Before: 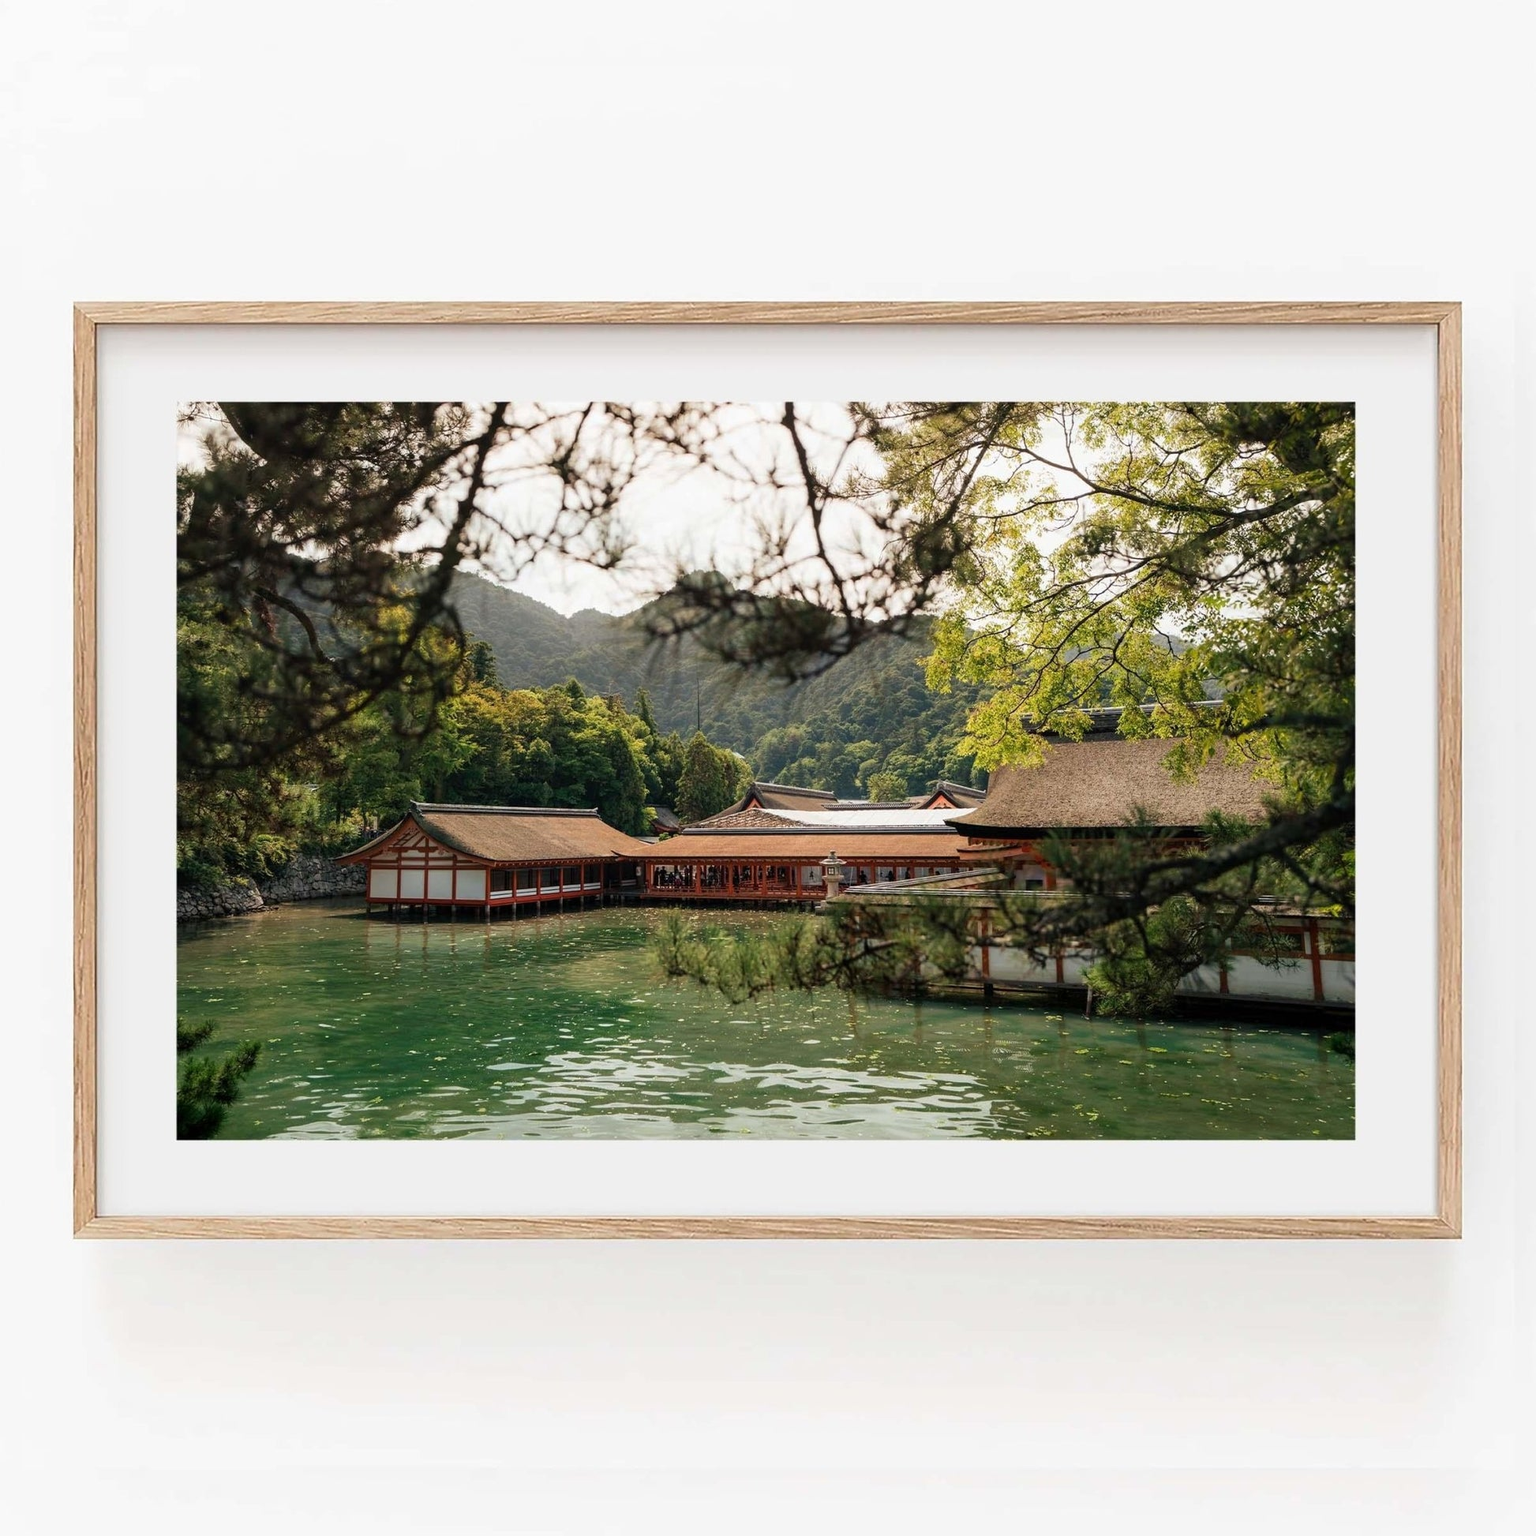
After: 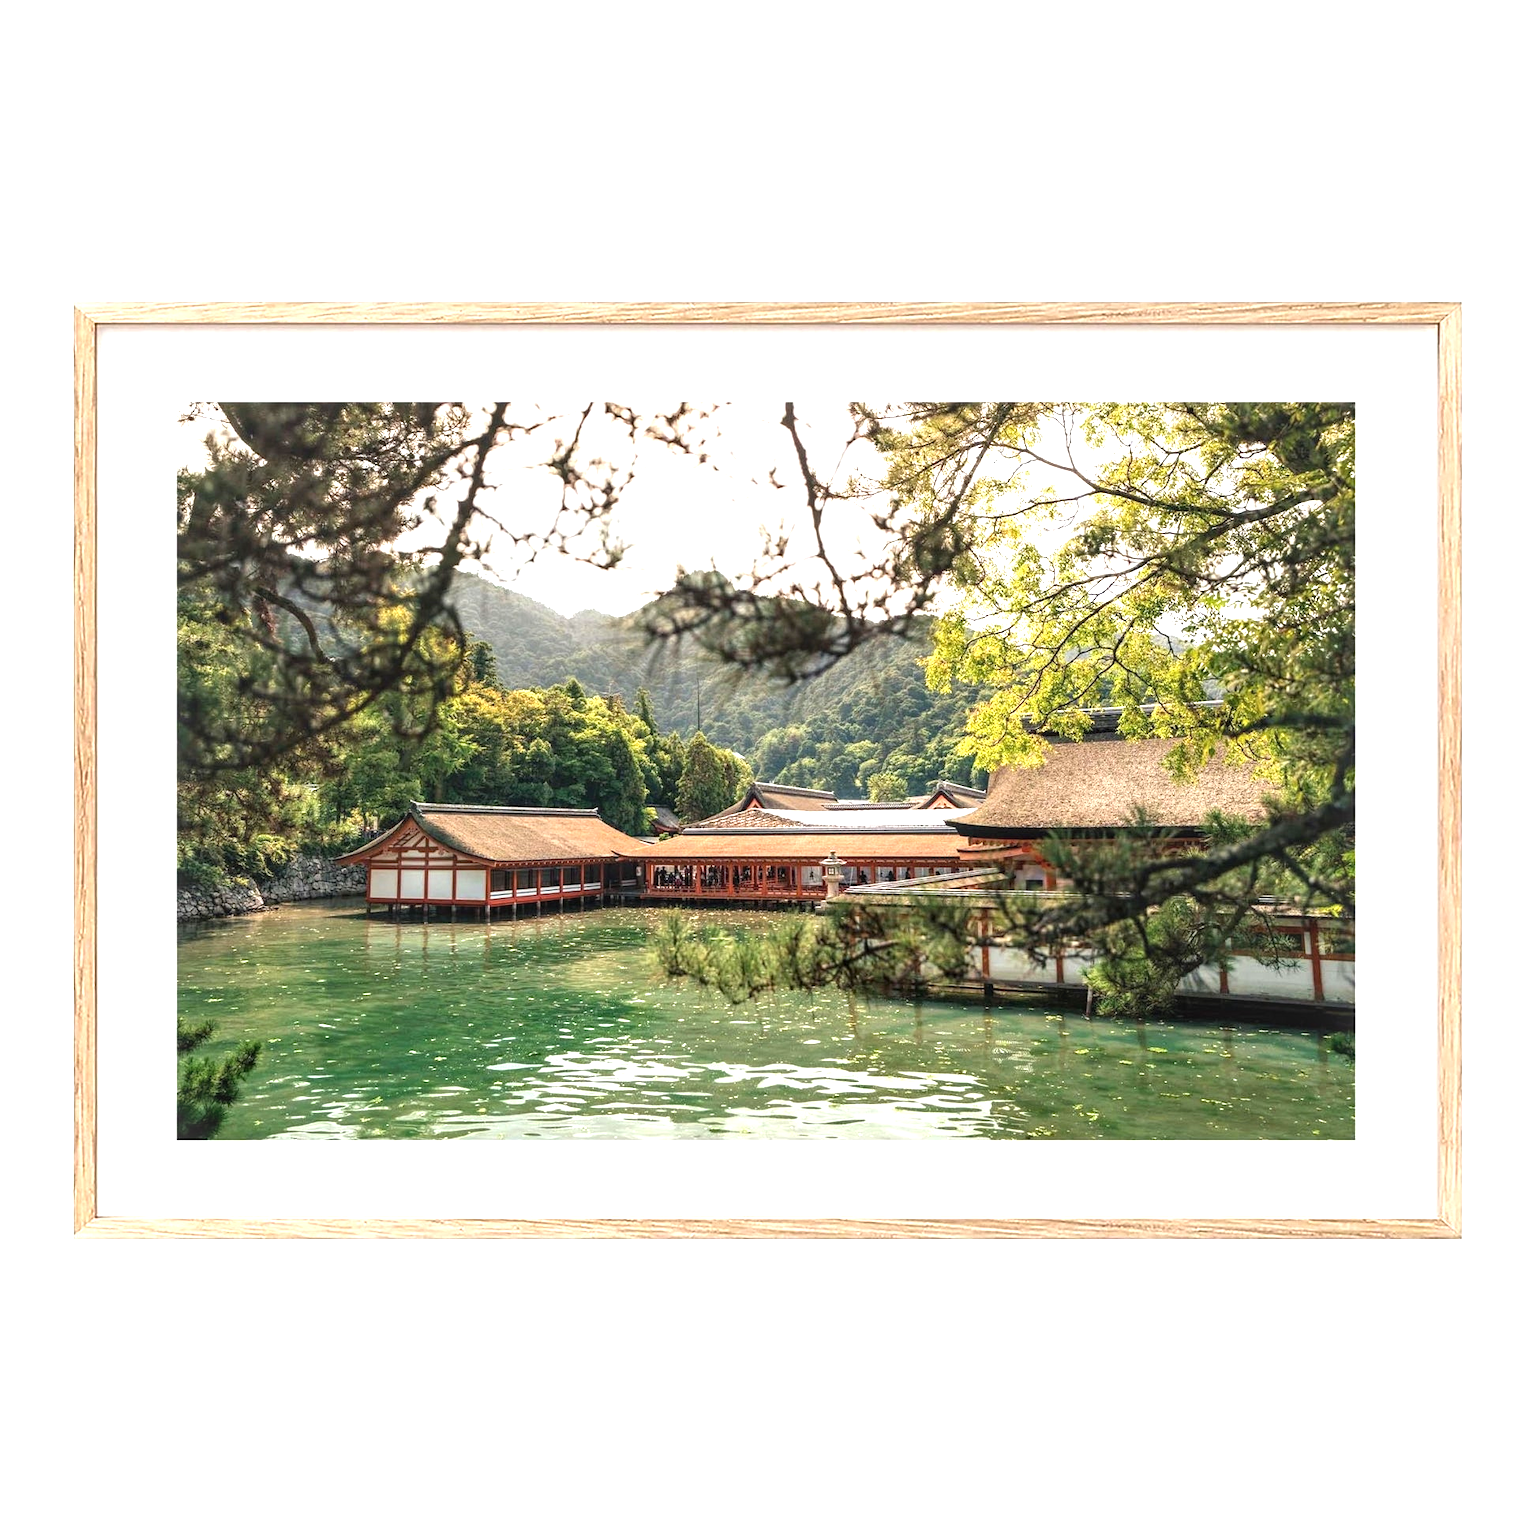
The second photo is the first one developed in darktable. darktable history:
local contrast: on, module defaults
exposure: exposure 0.999 EV, compensate highlight preservation false
